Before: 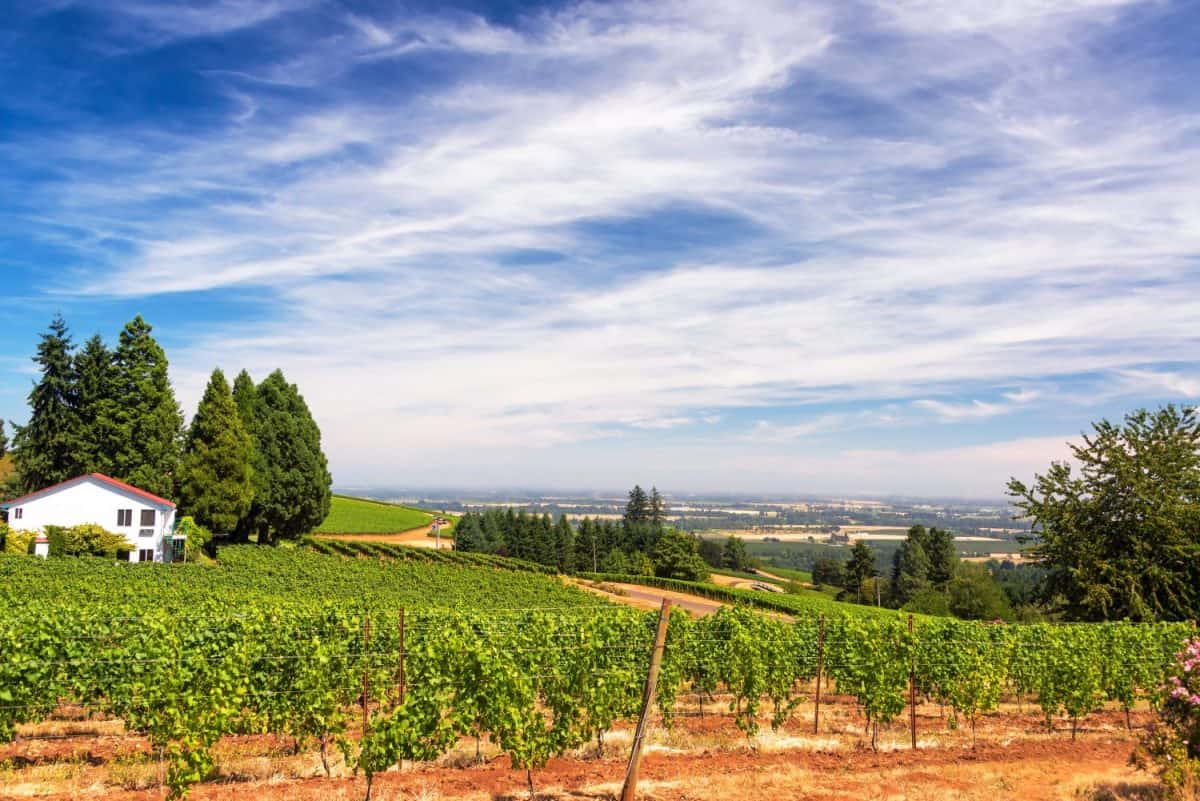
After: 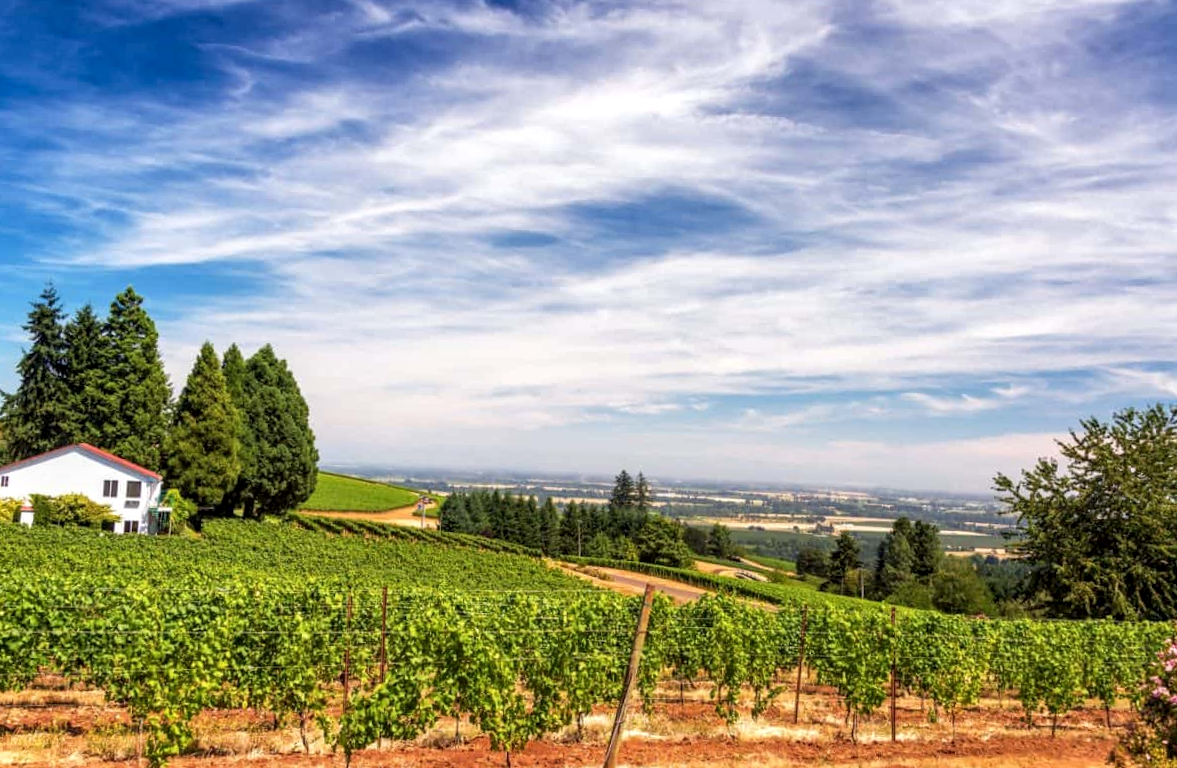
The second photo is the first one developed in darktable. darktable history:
rotate and perspective: rotation 1.57°, crop left 0.018, crop right 0.982, crop top 0.039, crop bottom 0.961
local contrast: detail 130%
